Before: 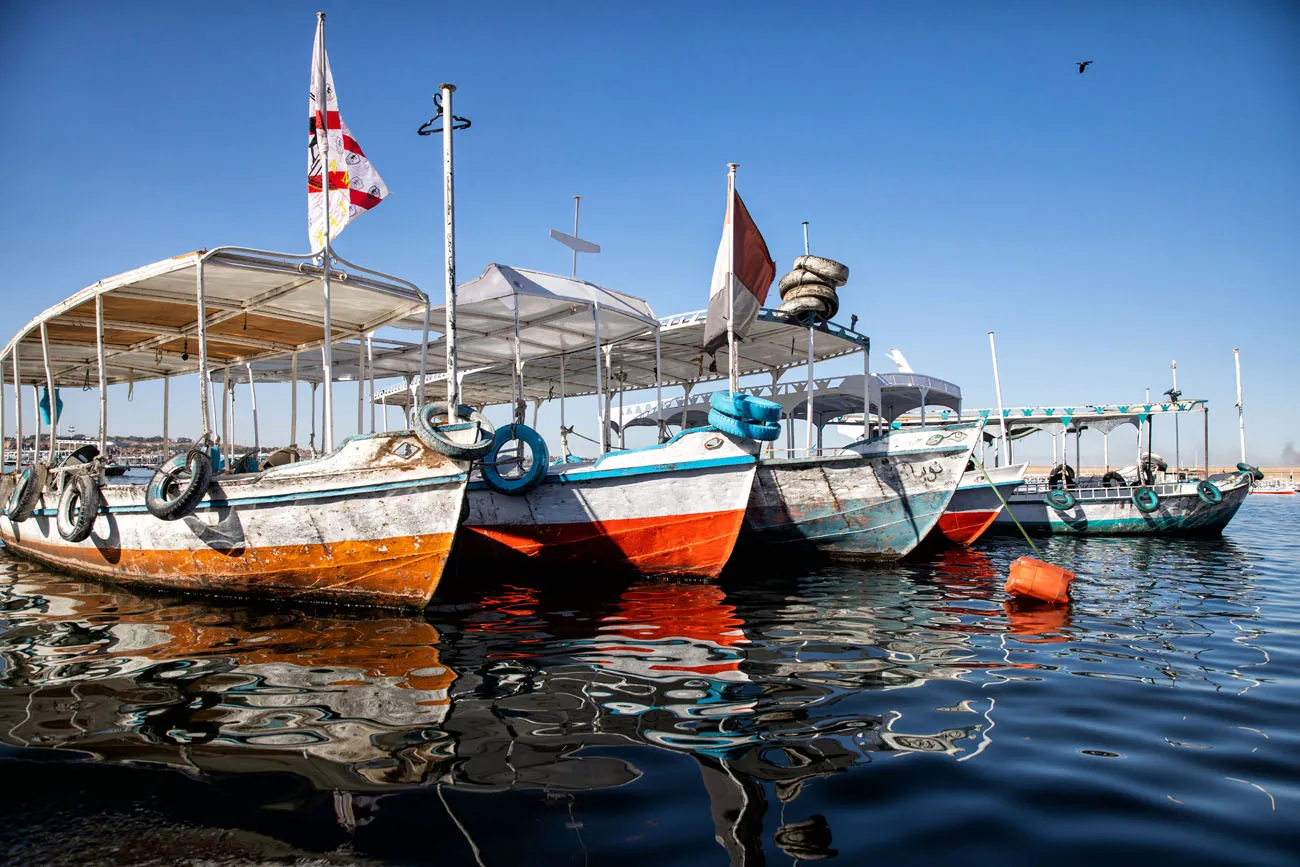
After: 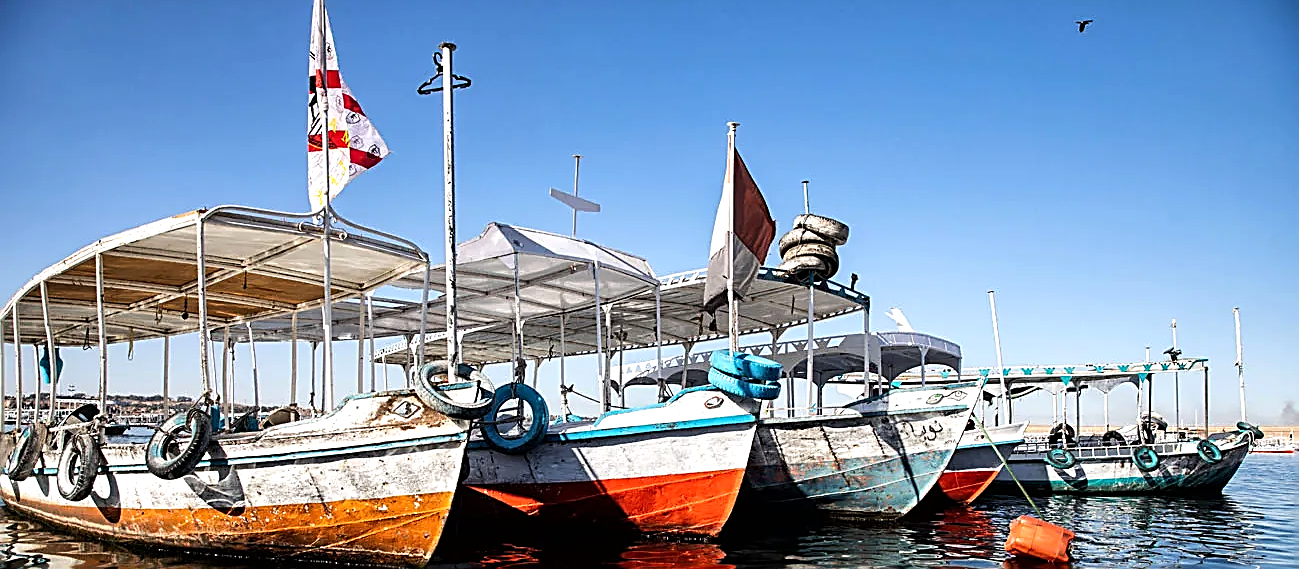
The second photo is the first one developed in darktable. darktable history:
tone equalizer: -8 EV -0.384 EV, -7 EV -0.396 EV, -6 EV -0.313 EV, -5 EV -0.237 EV, -3 EV 0.25 EV, -2 EV 0.325 EV, -1 EV 0.379 EV, +0 EV 0.423 EV, edges refinement/feathering 500, mask exposure compensation -1.57 EV, preserve details no
sharpen: amount 0.992
crop and rotate: top 4.859%, bottom 29.506%
exposure: exposure -0.064 EV, compensate highlight preservation false
